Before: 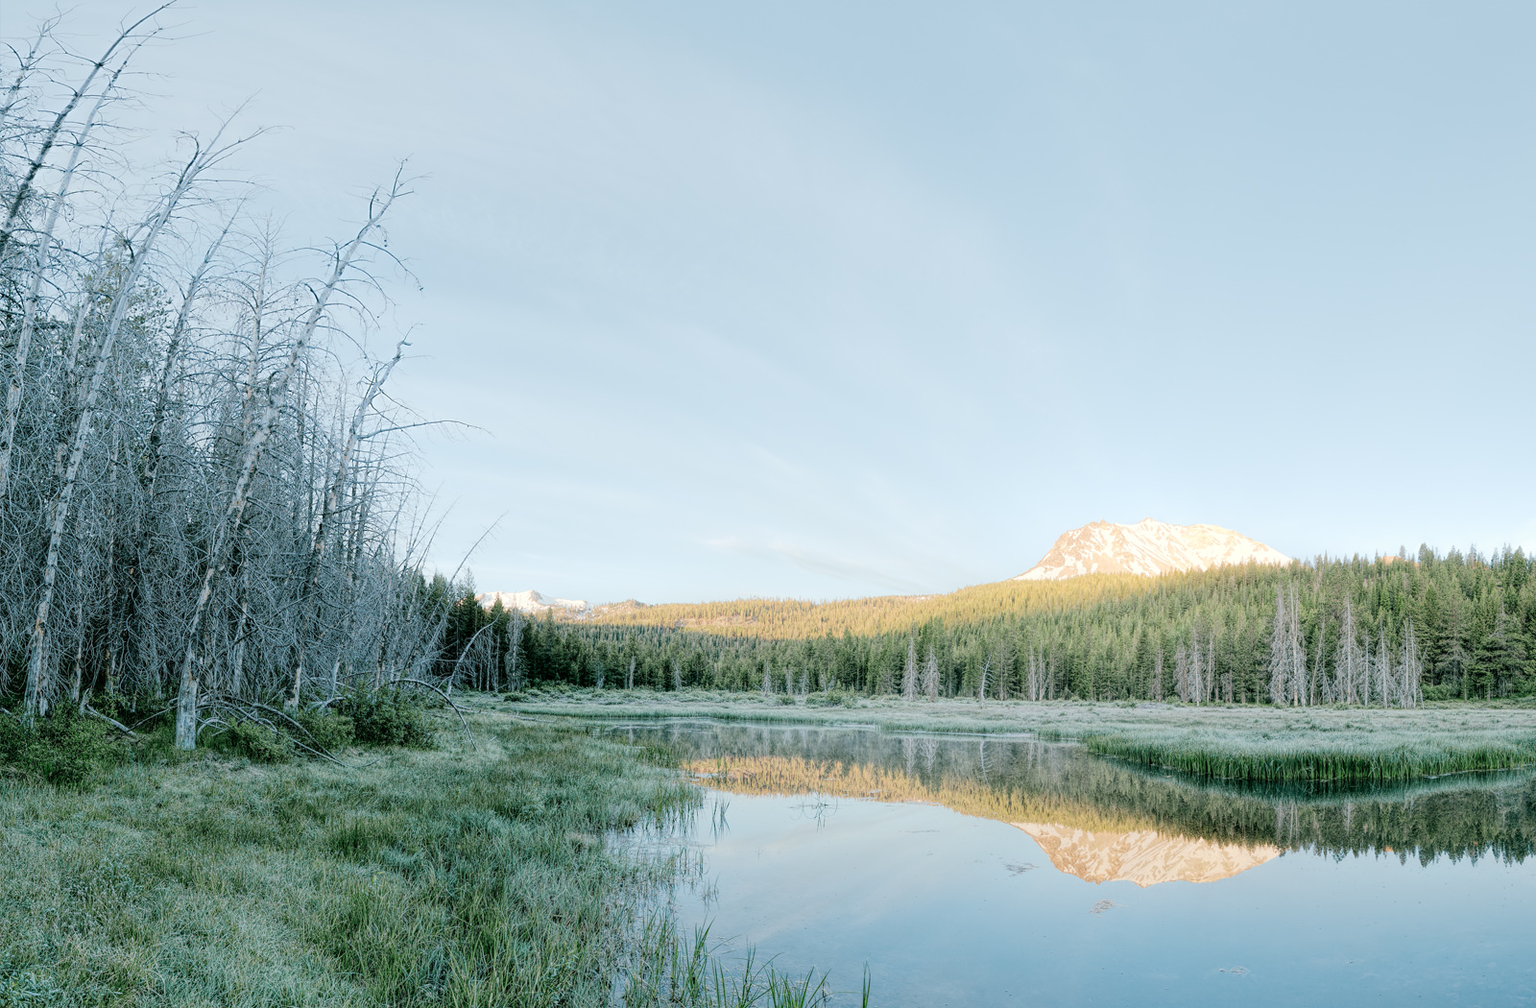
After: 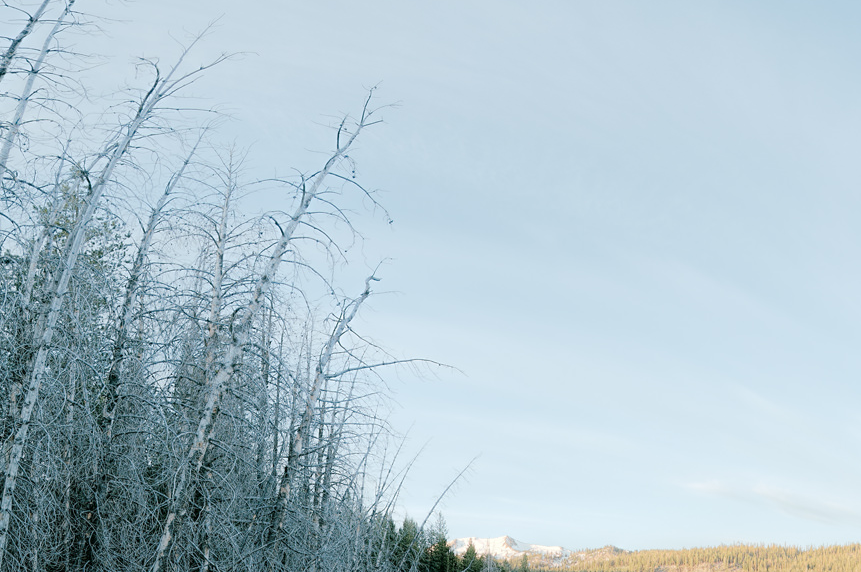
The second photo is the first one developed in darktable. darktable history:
crop and rotate: left 3.051%, top 7.671%, right 43.083%, bottom 37.835%
